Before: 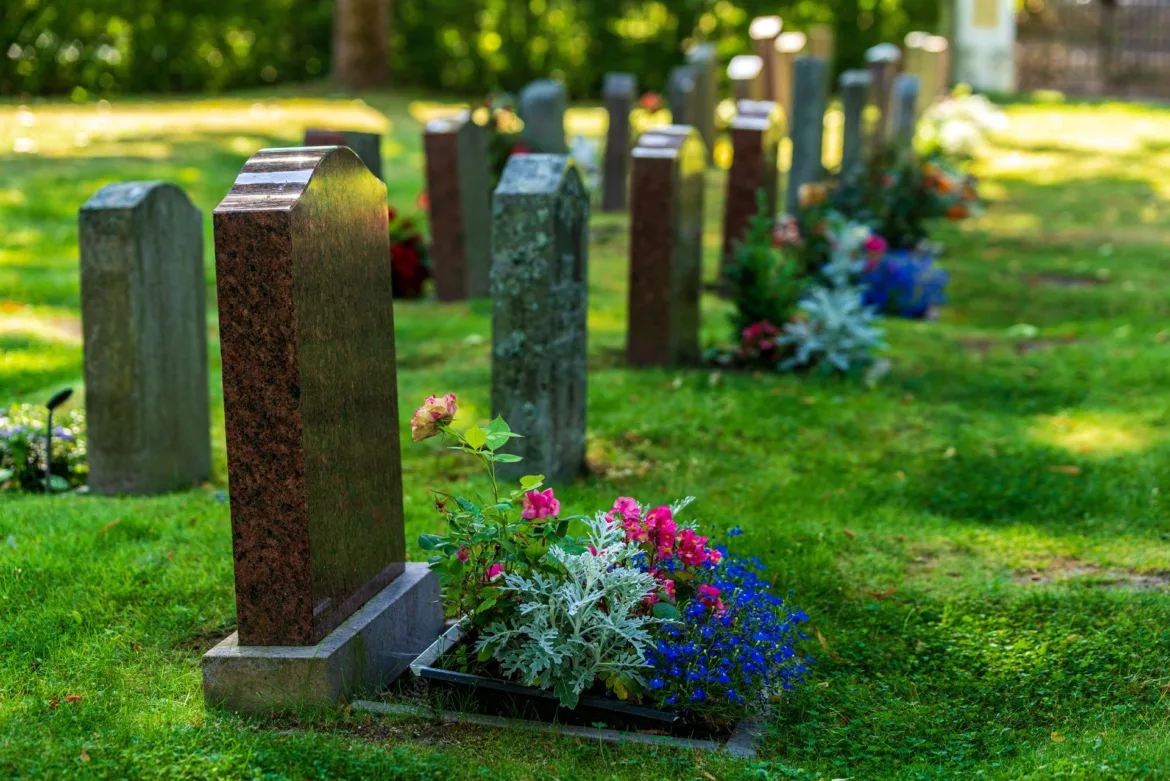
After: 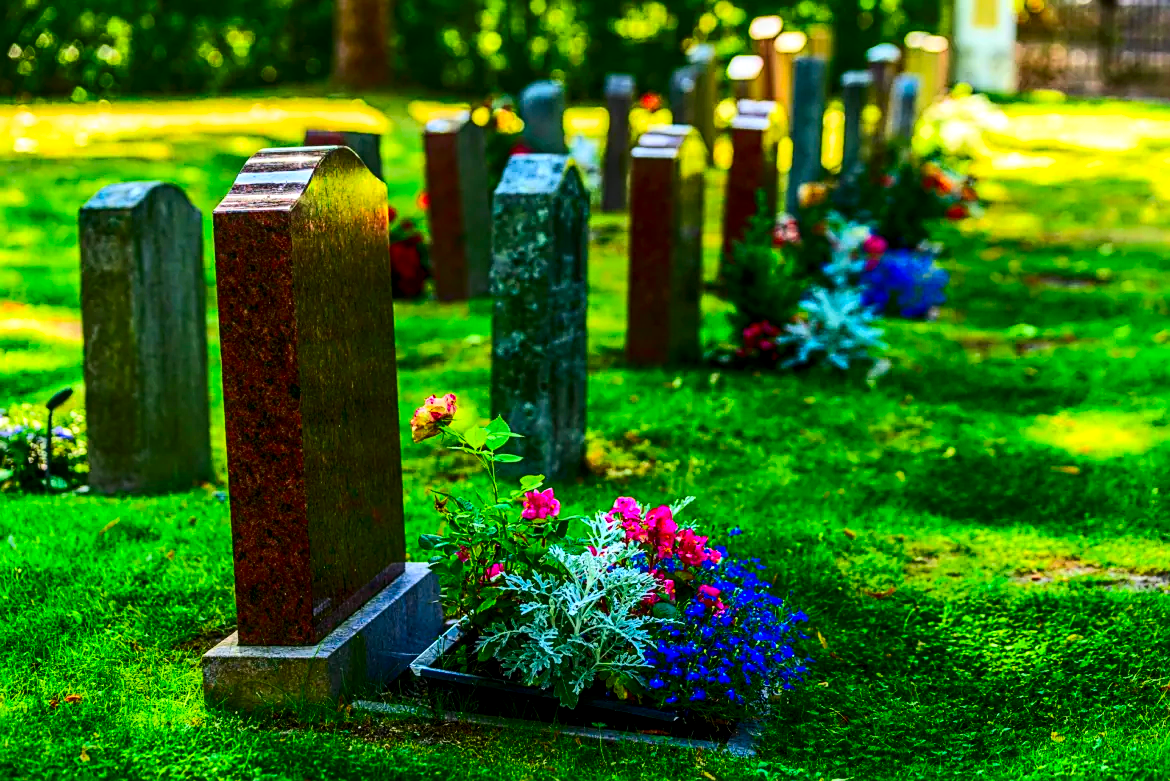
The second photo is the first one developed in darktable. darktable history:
contrast brightness saturation: contrast 0.26, brightness 0.02, saturation 0.87
sharpen: on, module defaults
tone curve: curves: ch0 [(0, 0.01) (0.037, 0.032) (0.131, 0.108) (0.275, 0.256) (0.483, 0.512) (0.61, 0.665) (0.696, 0.742) (0.792, 0.819) (0.911, 0.925) (0.997, 0.995)]; ch1 [(0, 0) (0.301, 0.3) (0.423, 0.421) (0.492, 0.488) (0.507, 0.503) (0.53, 0.532) (0.573, 0.586) (0.683, 0.702) (0.746, 0.77) (1, 1)]; ch2 [(0, 0) (0.246, 0.233) (0.36, 0.352) (0.415, 0.415) (0.485, 0.487) (0.502, 0.504) (0.525, 0.518) (0.539, 0.539) (0.587, 0.594) (0.636, 0.652) (0.711, 0.729) (0.845, 0.855) (0.998, 0.977)], color space Lab, independent channels, preserve colors none
local contrast: detail 130%
